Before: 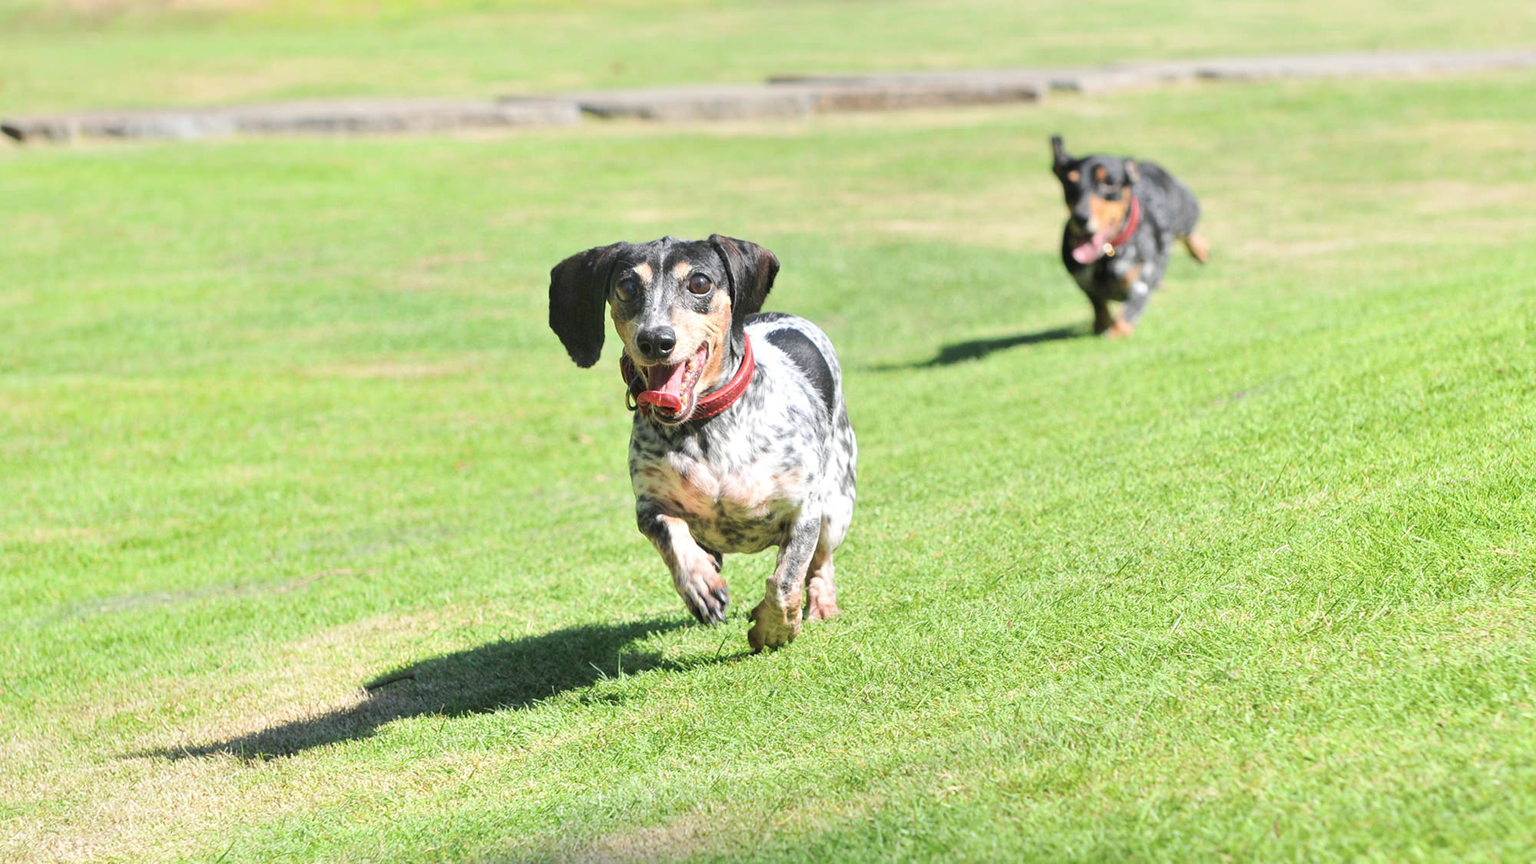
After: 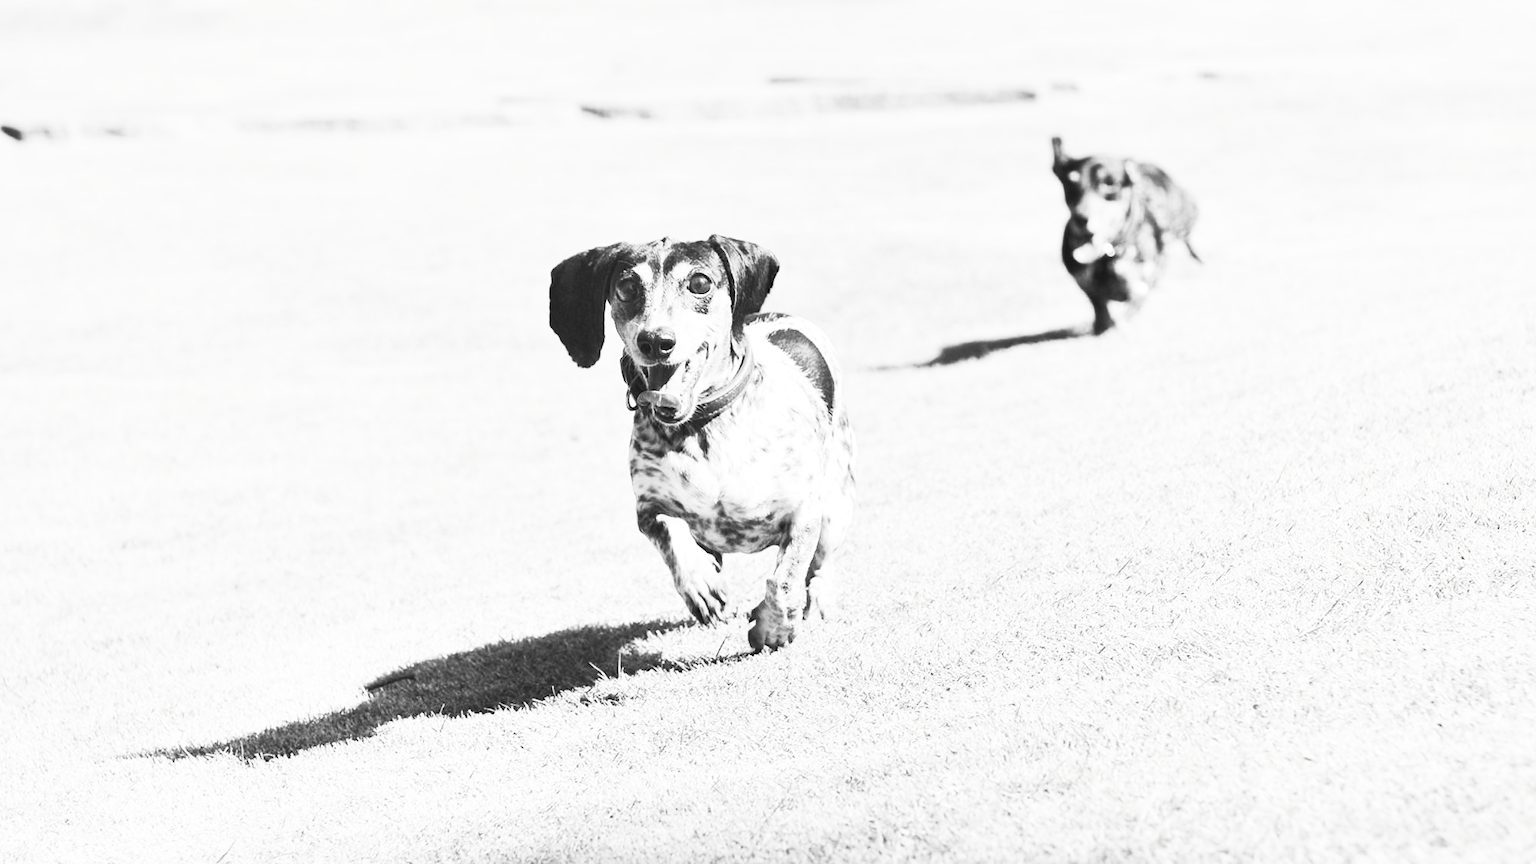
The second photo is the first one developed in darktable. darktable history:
contrast brightness saturation: contrast 0.548, brightness 0.472, saturation -0.992
color calibration: x 0.372, y 0.386, temperature 4286.09 K
